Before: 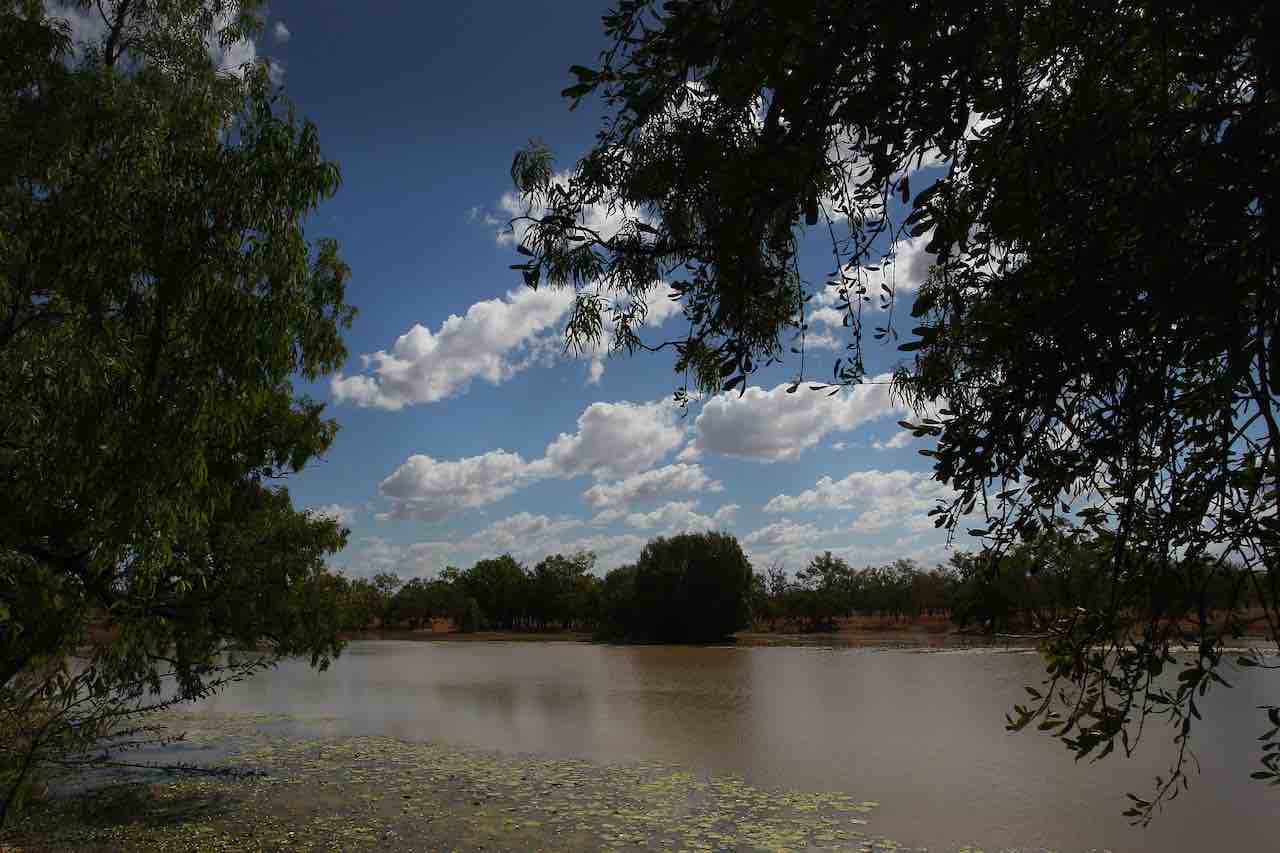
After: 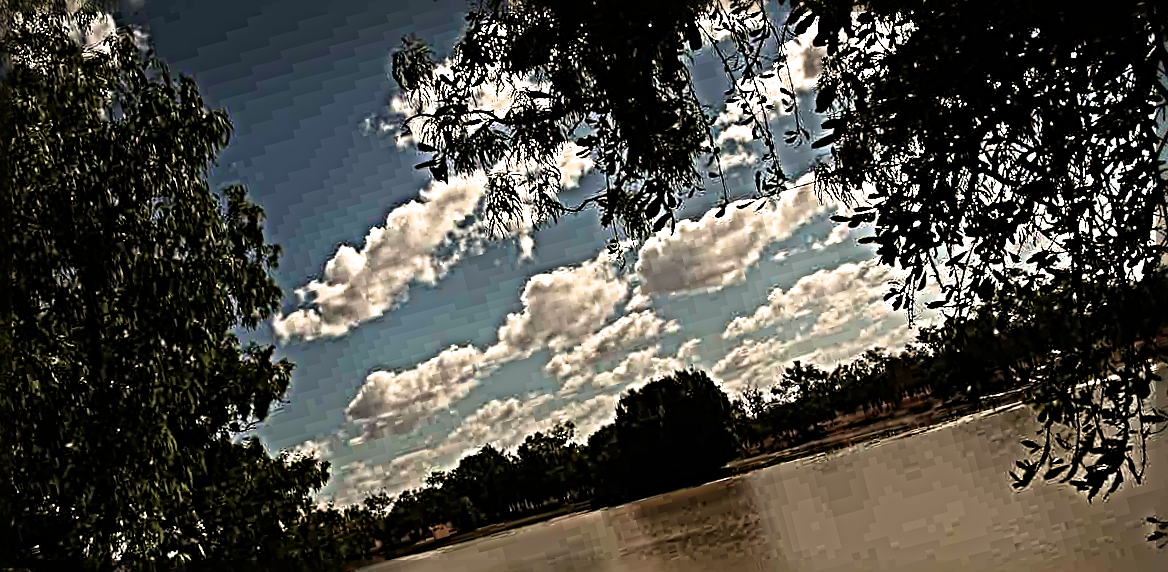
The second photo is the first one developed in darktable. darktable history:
sharpen: radius 6.3, amount 1.8, threshold 0
rotate and perspective: rotation -14.8°, crop left 0.1, crop right 0.903, crop top 0.25, crop bottom 0.748
filmic rgb: white relative exposure 2.2 EV, hardness 6.97
white balance: red 1.123, blue 0.83
